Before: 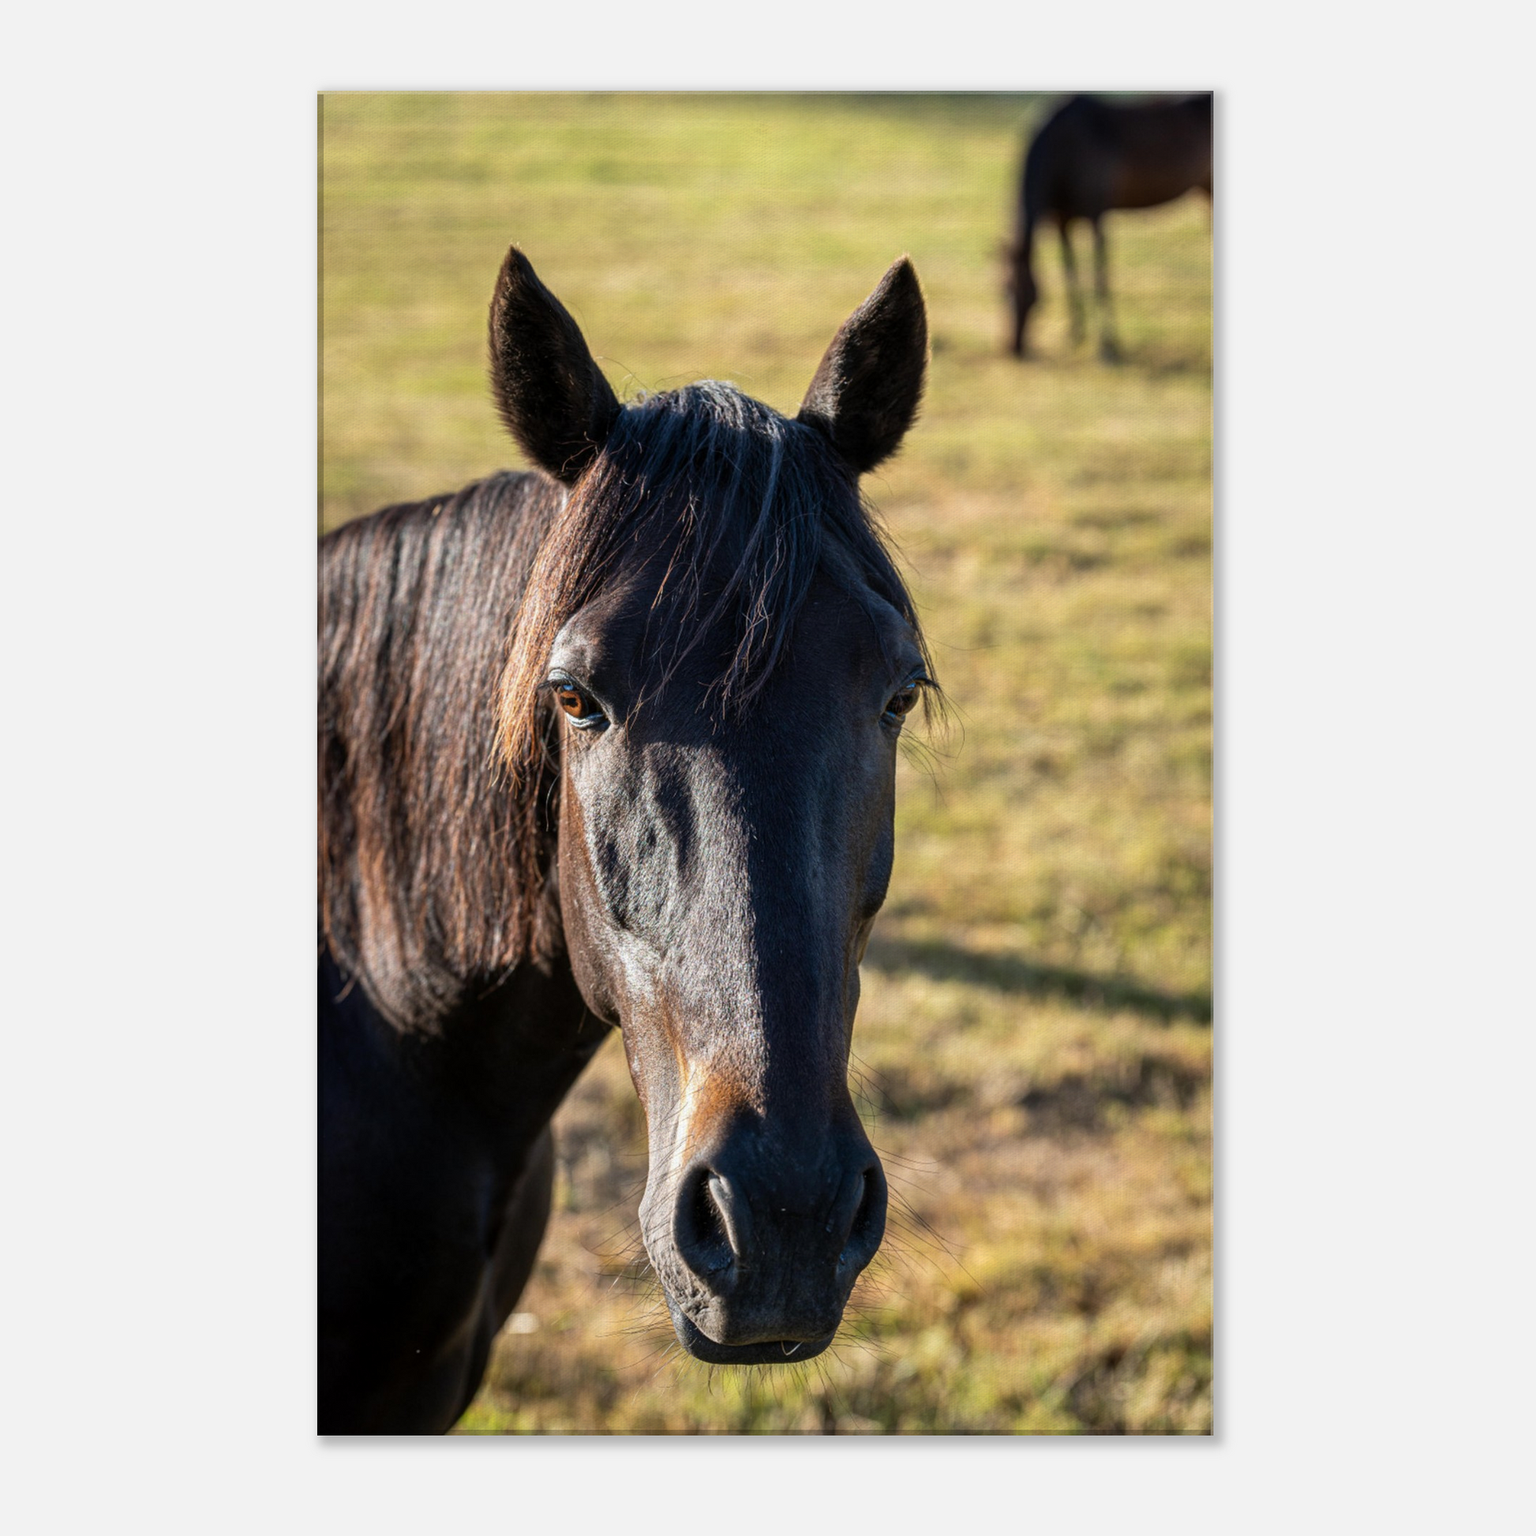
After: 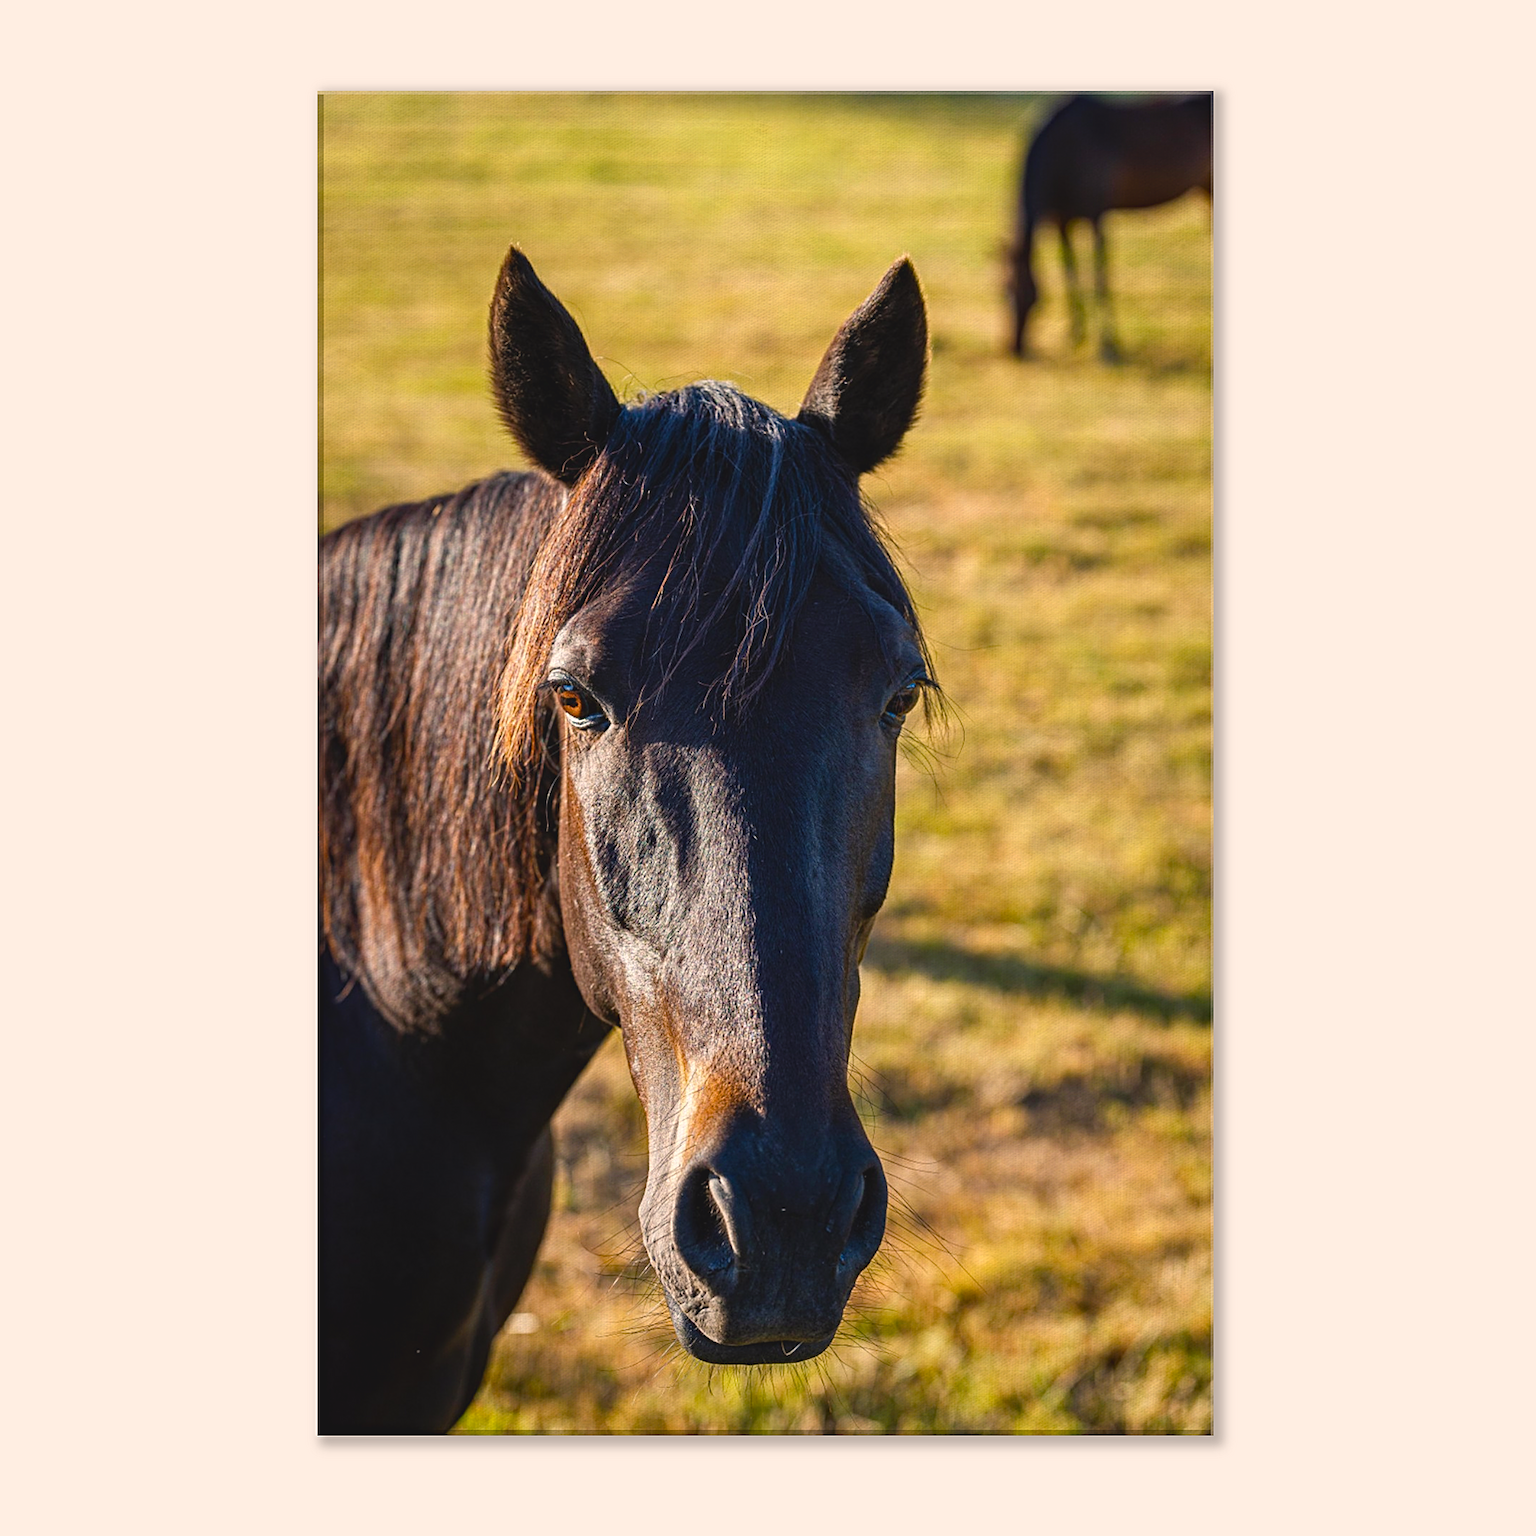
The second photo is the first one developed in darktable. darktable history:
color balance rgb: shadows lift › chroma 2%, shadows lift › hue 247.2°, power › chroma 0.3%, power › hue 25.2°, highlights gain › chroma 3%, highlights gain › hue 60°, global offset › luminance 0.75%, perceptual saturation grading › global saturation 20%, perceptual saturation grading › highlights -20%, perceptual saturation grading › shadows 30%, global vibrance 20%
tone equalizer: on, module defaults
haze removal: compatibility mode true, adaptive false
sharpen: on, module defaults
